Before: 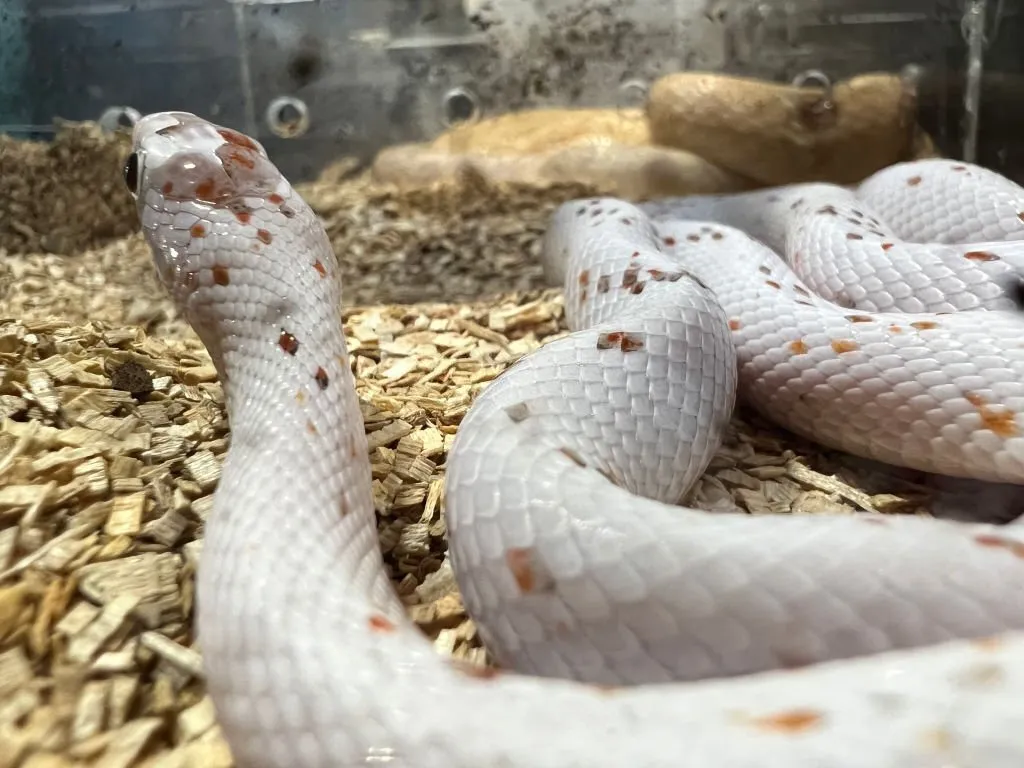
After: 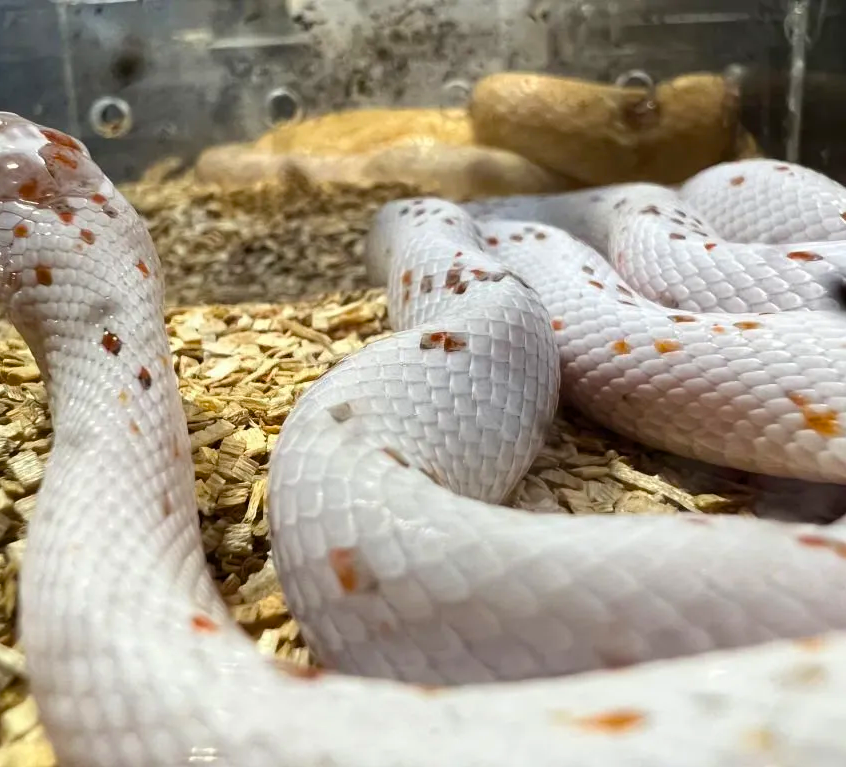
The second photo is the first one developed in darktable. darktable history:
crop: left 17.308%, bottom 0.034%
color balance rgb: shadows lift › hue 84.6°, perceptual saturation grading › global saturation 29.688%, global vibrance 11.271%
